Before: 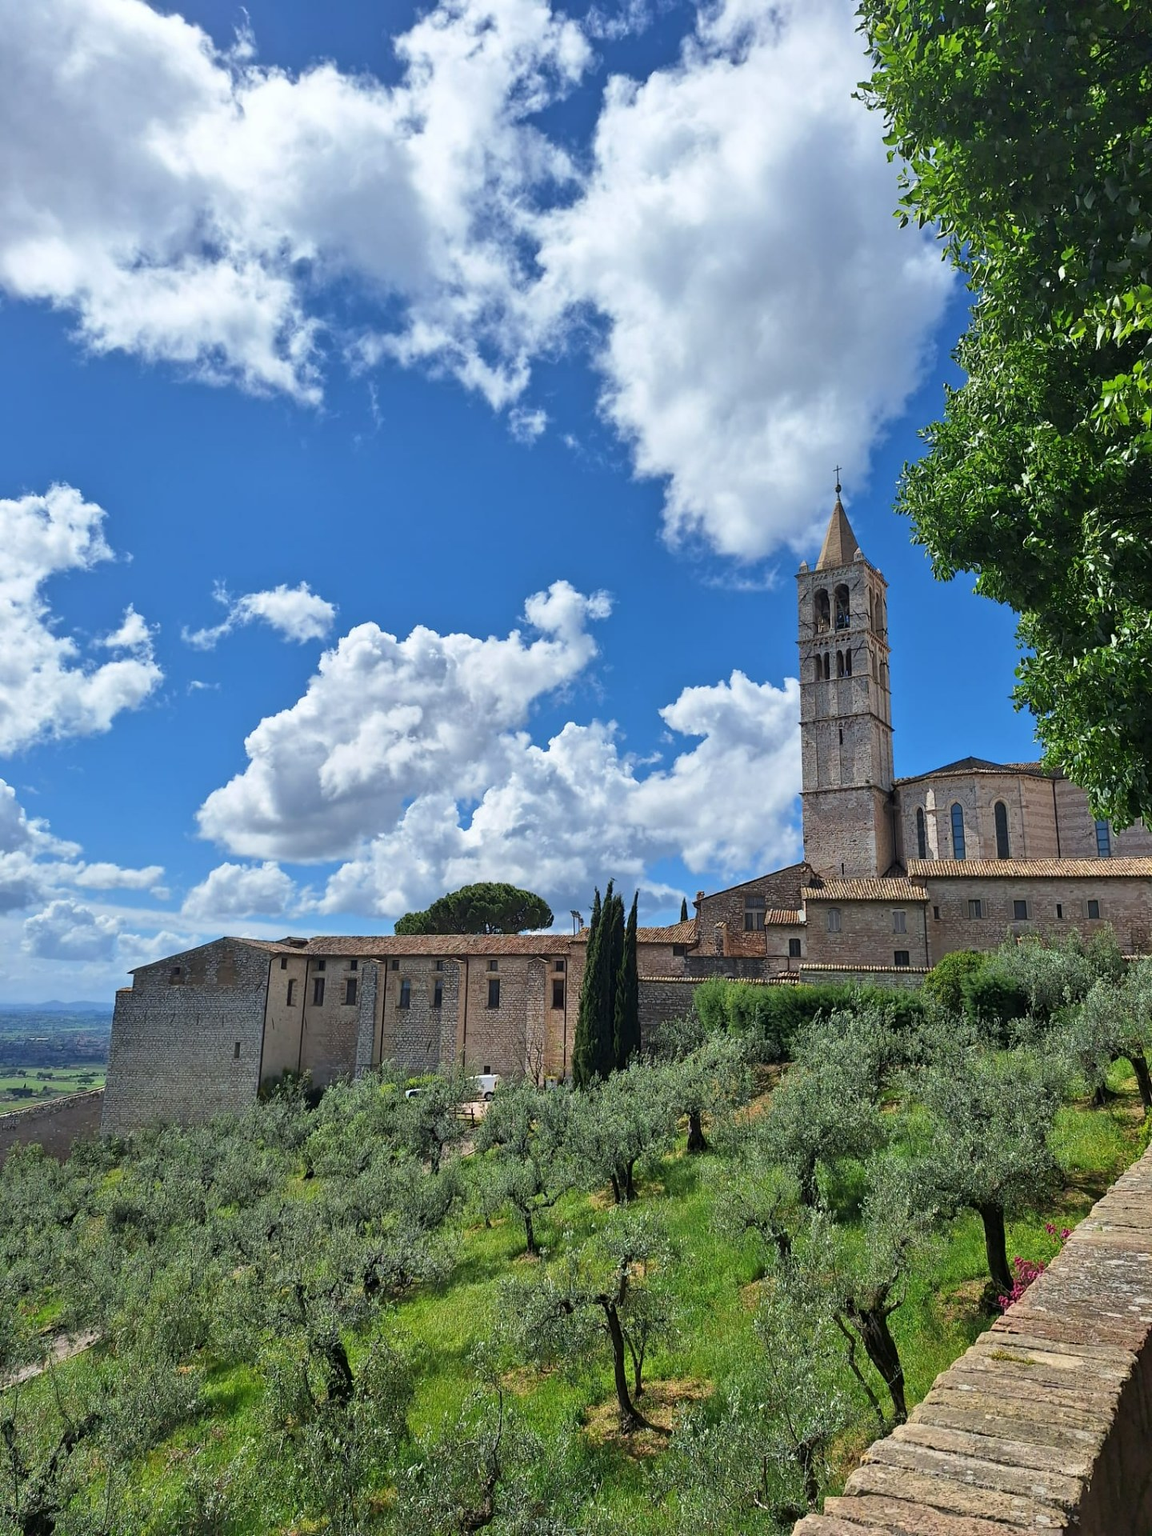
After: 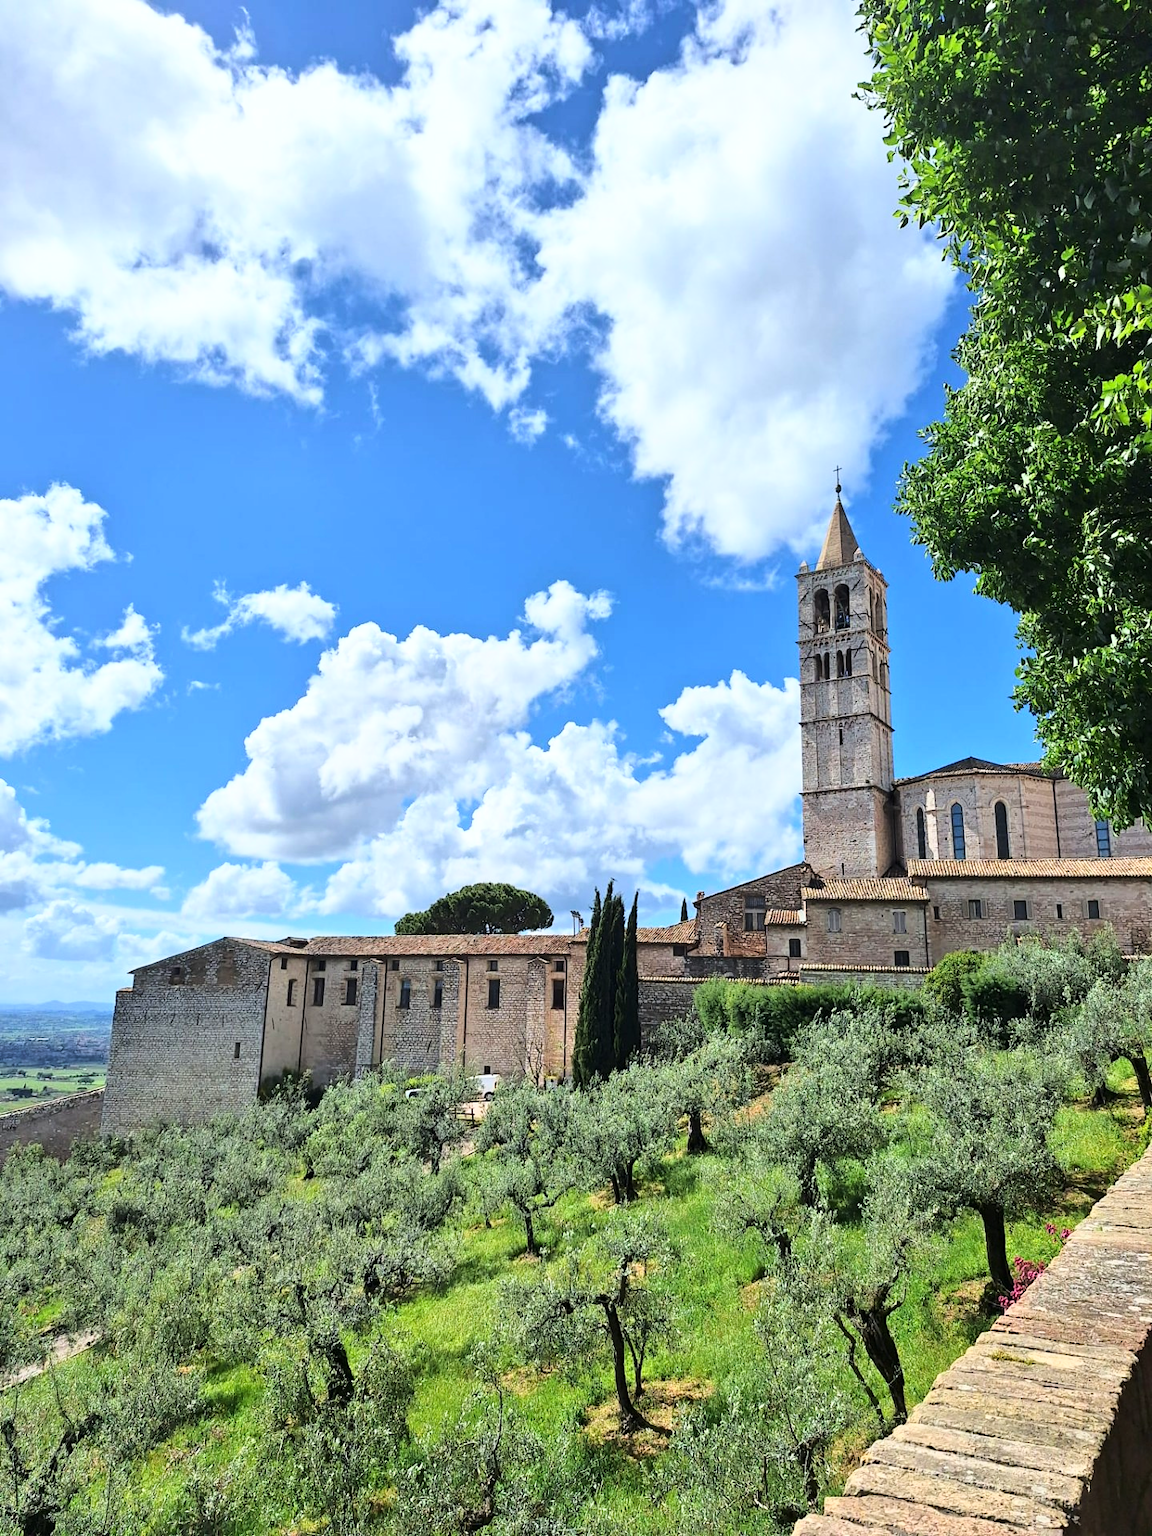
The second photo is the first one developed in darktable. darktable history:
base curve: curves: ch0 [(0, 0) (0.036, 0.037) (0.121, 0.228) (0.46, 0.76) (0.859, 0.983) (1, 1)]
